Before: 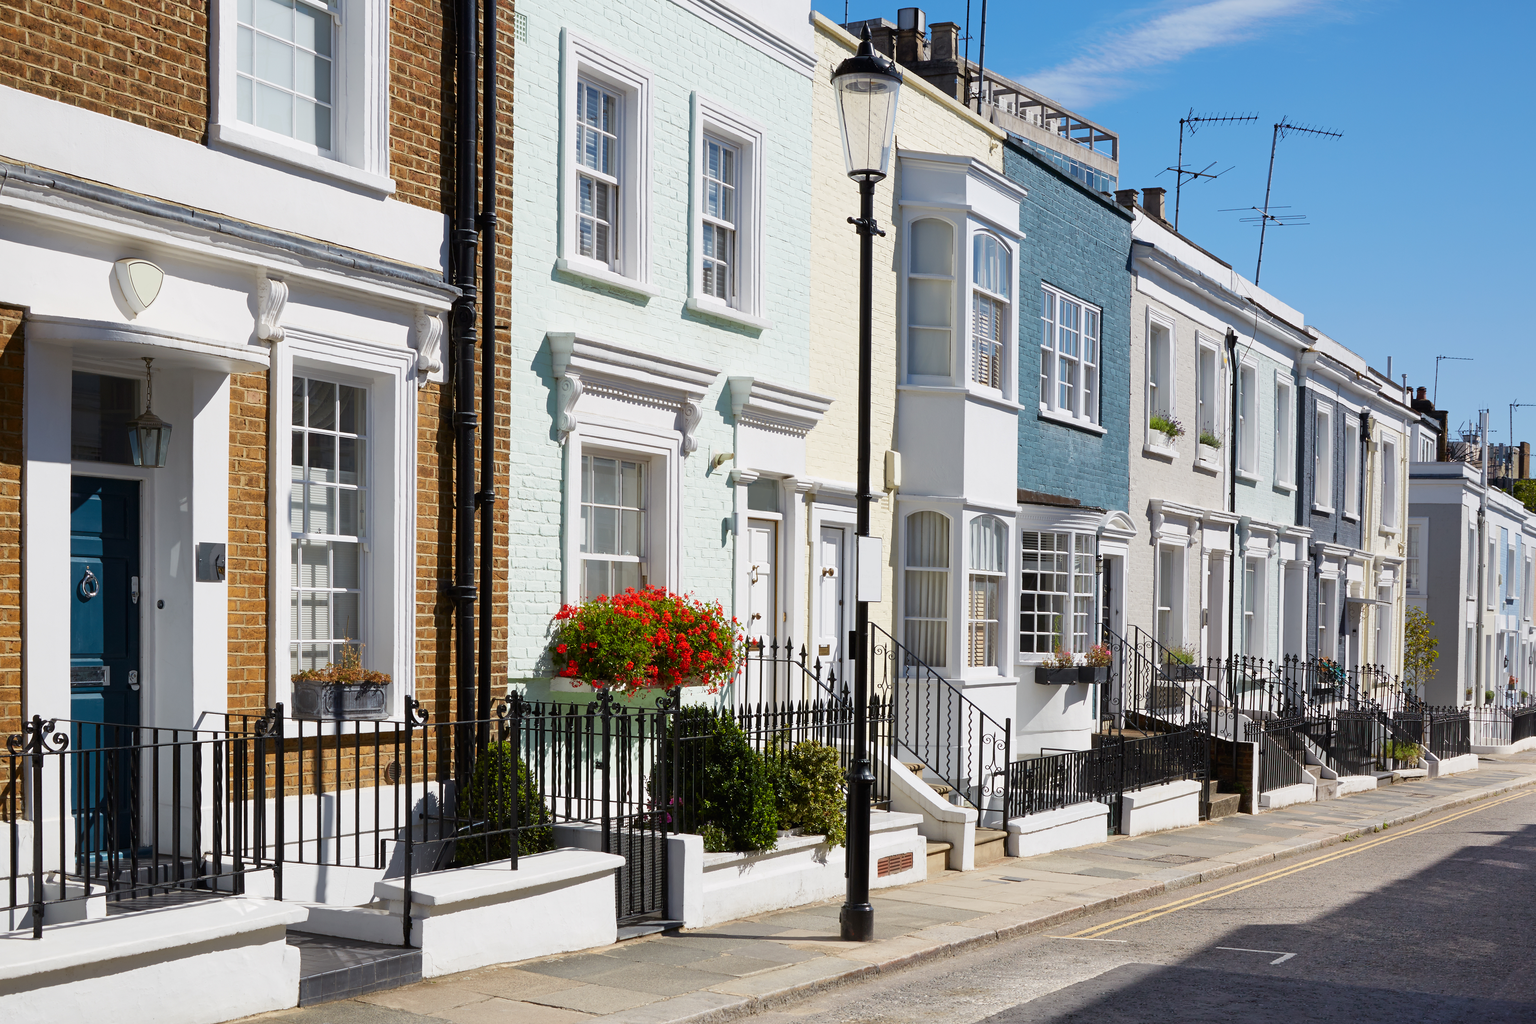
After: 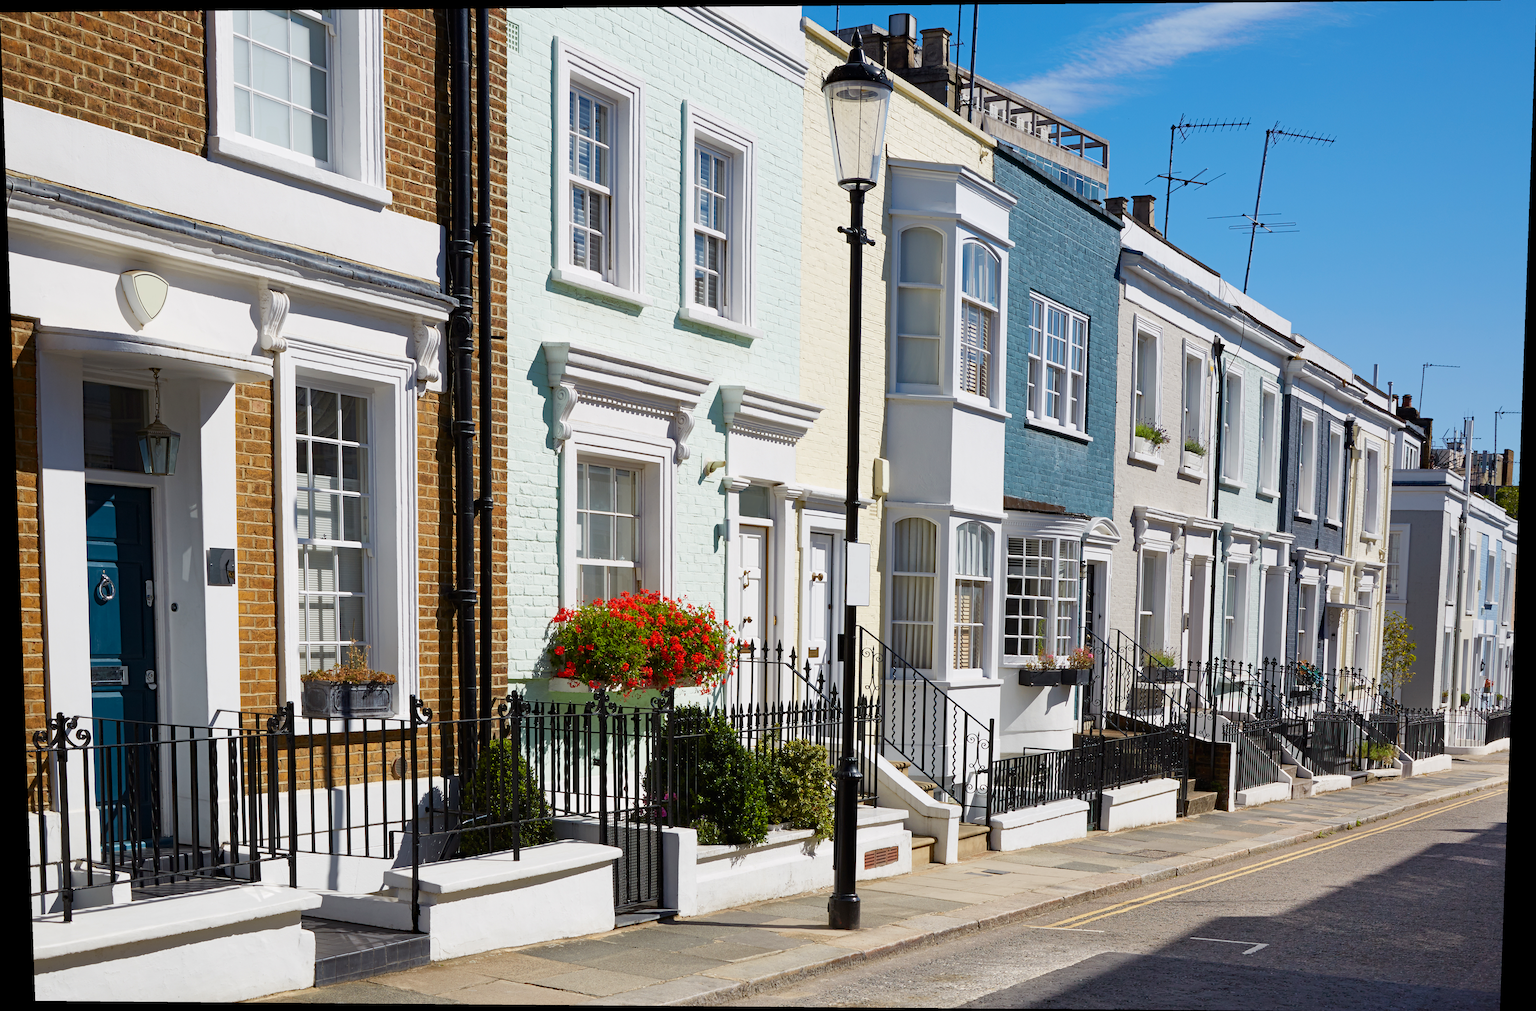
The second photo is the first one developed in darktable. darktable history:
rotate and perspective: lens shift (vertical) 0.048, lens shift (horizontal) -0.024, automatic cropping off
haze removal: strength 0.29, distance 0.25, compatibility mode true, adaptive false
